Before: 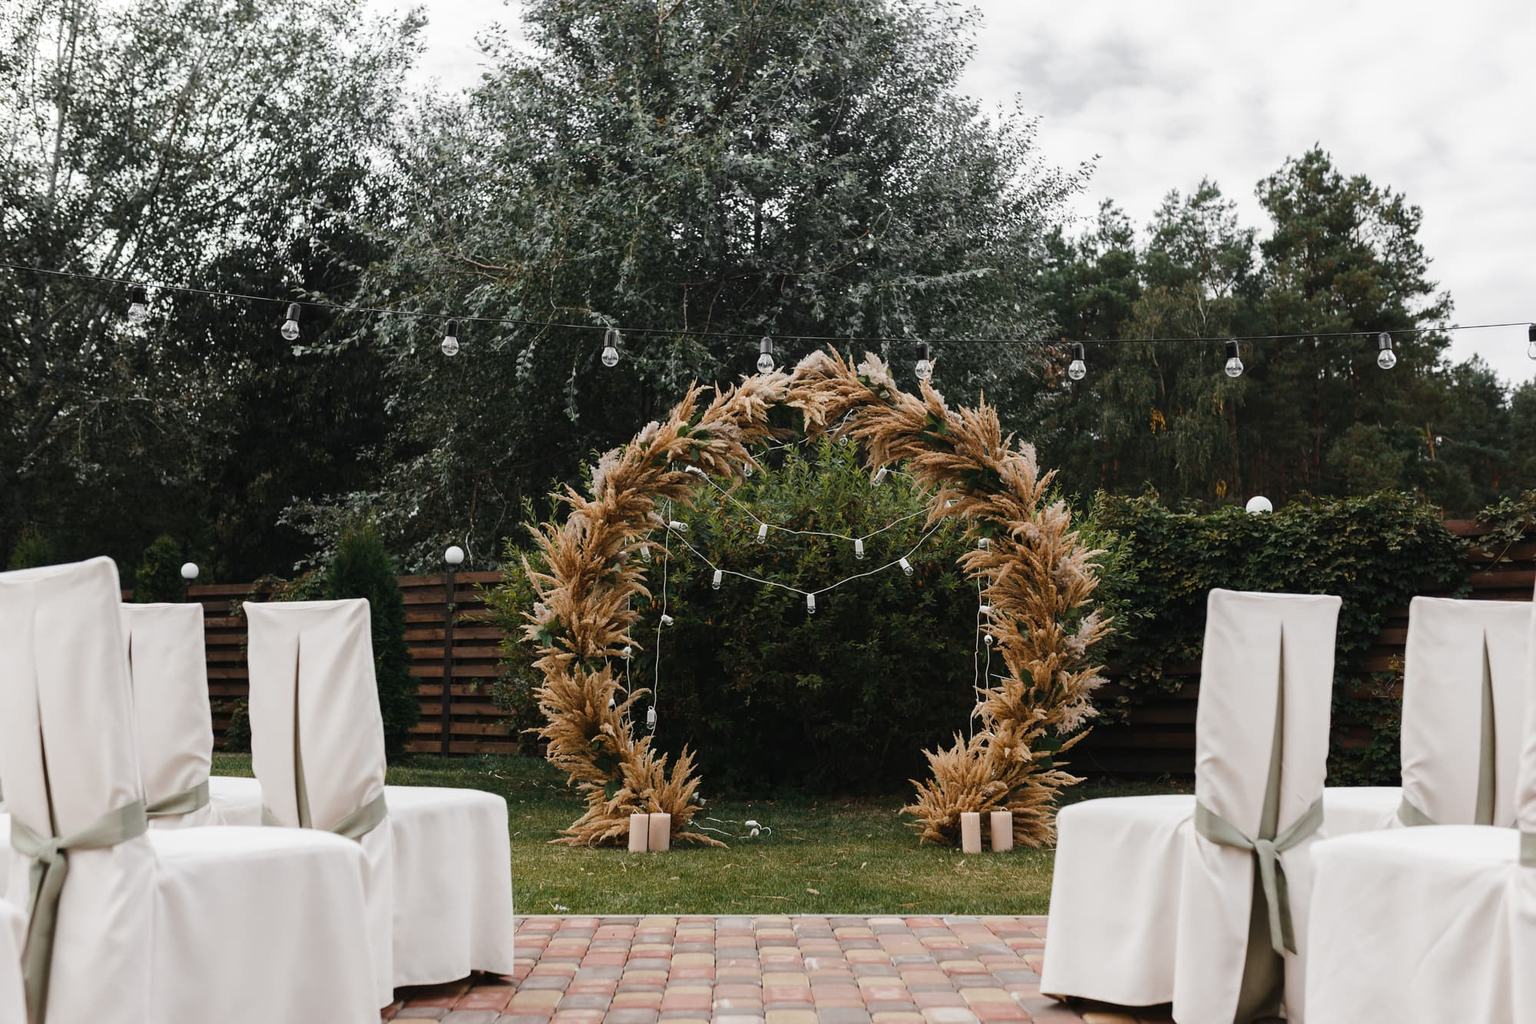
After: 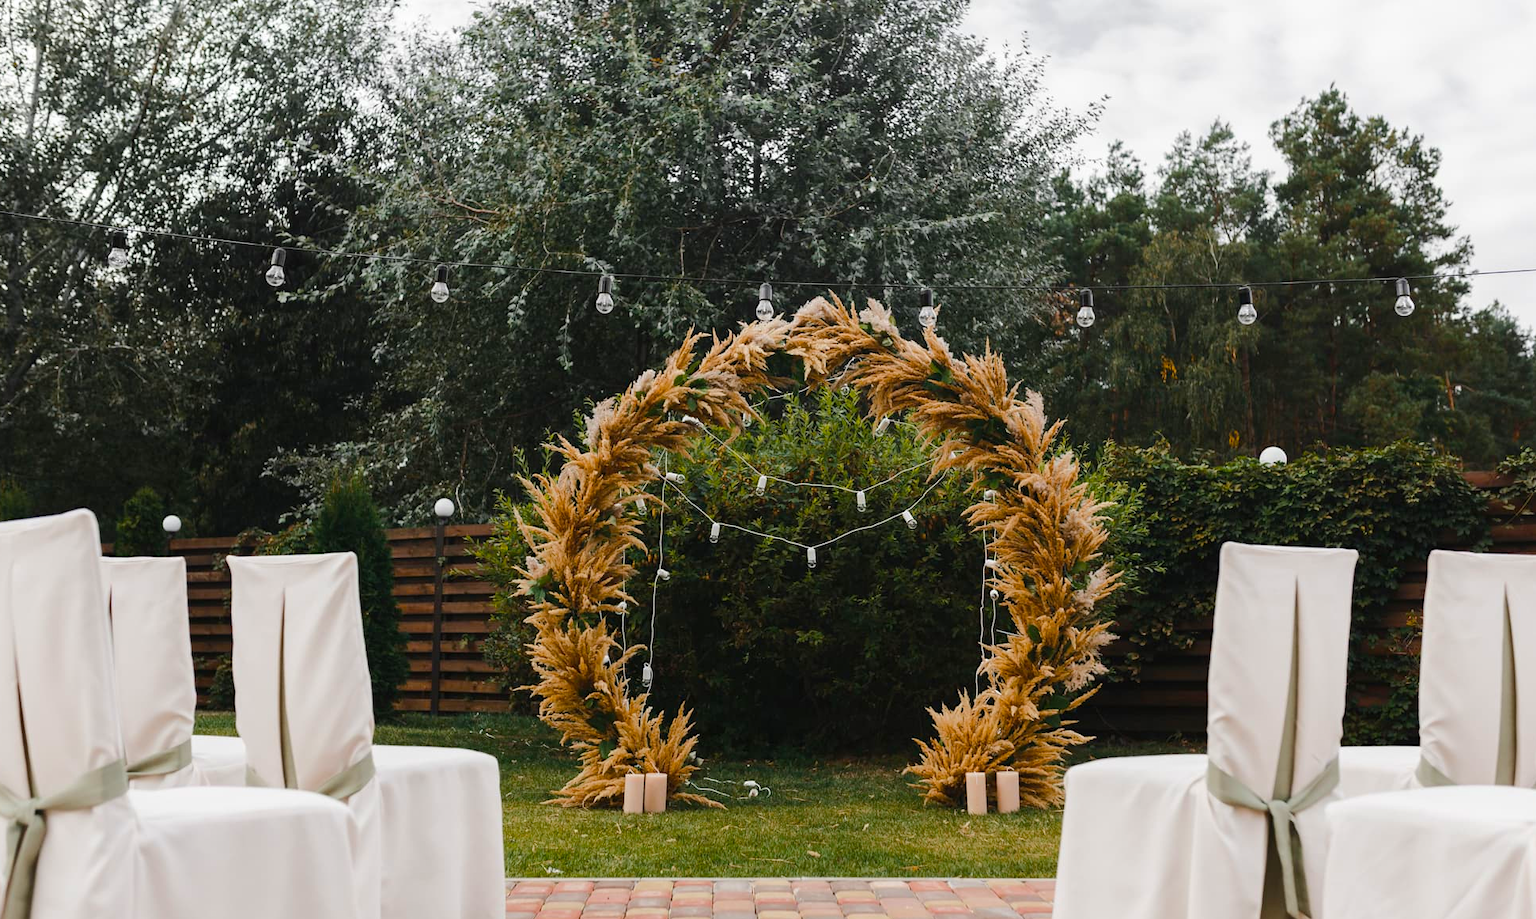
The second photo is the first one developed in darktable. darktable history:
crop: left 1.507%, top 6.147%, right 1.379%, bottom 6.637%
color balance rgb: perceptual saturation grading › global saturation 25%, perceptual brilliance grading › mid-tones 10%, perceptual brilliance grading › shadows 15%, global vibrance 20%
